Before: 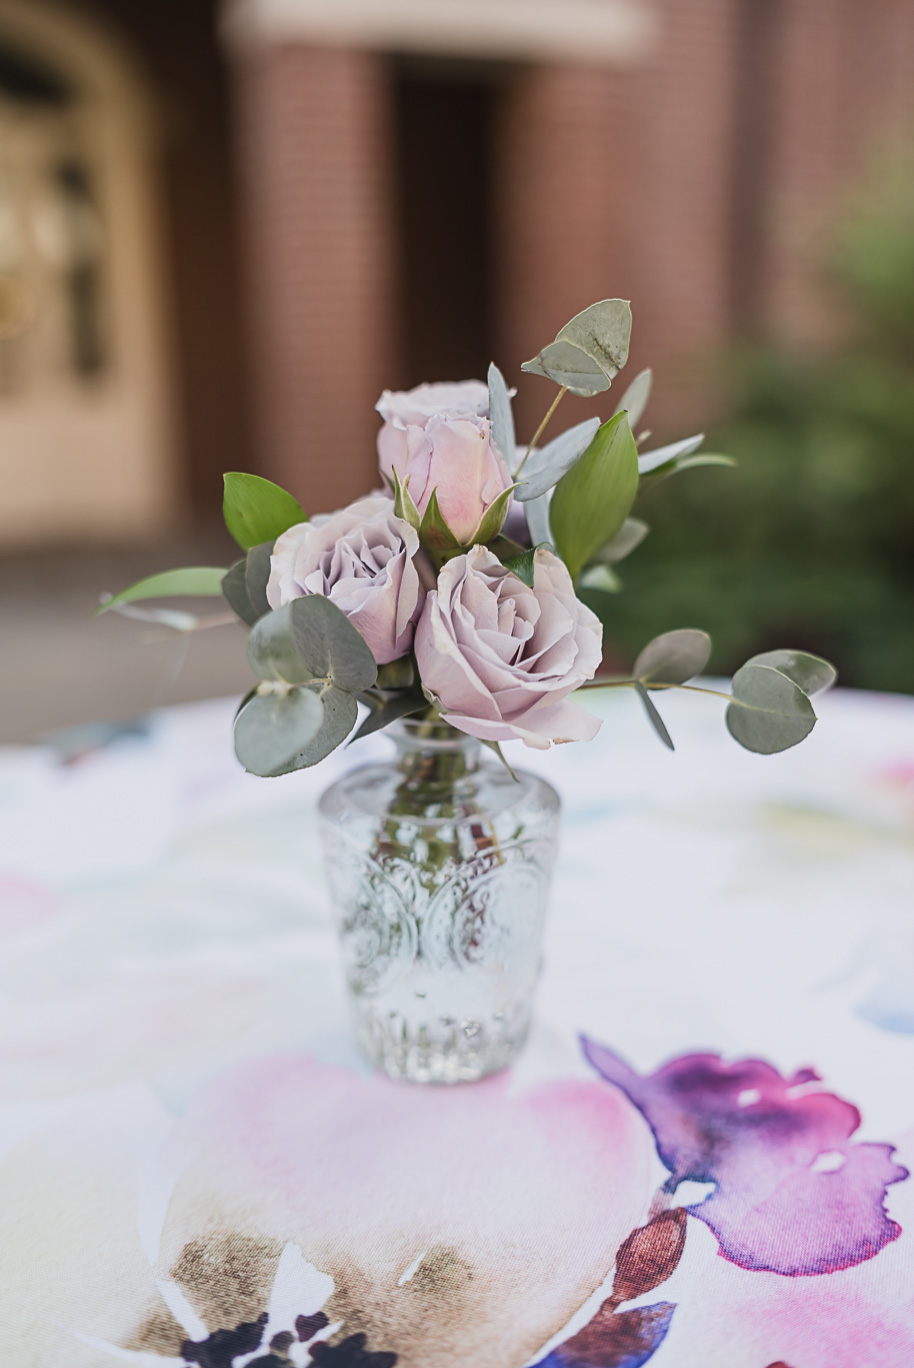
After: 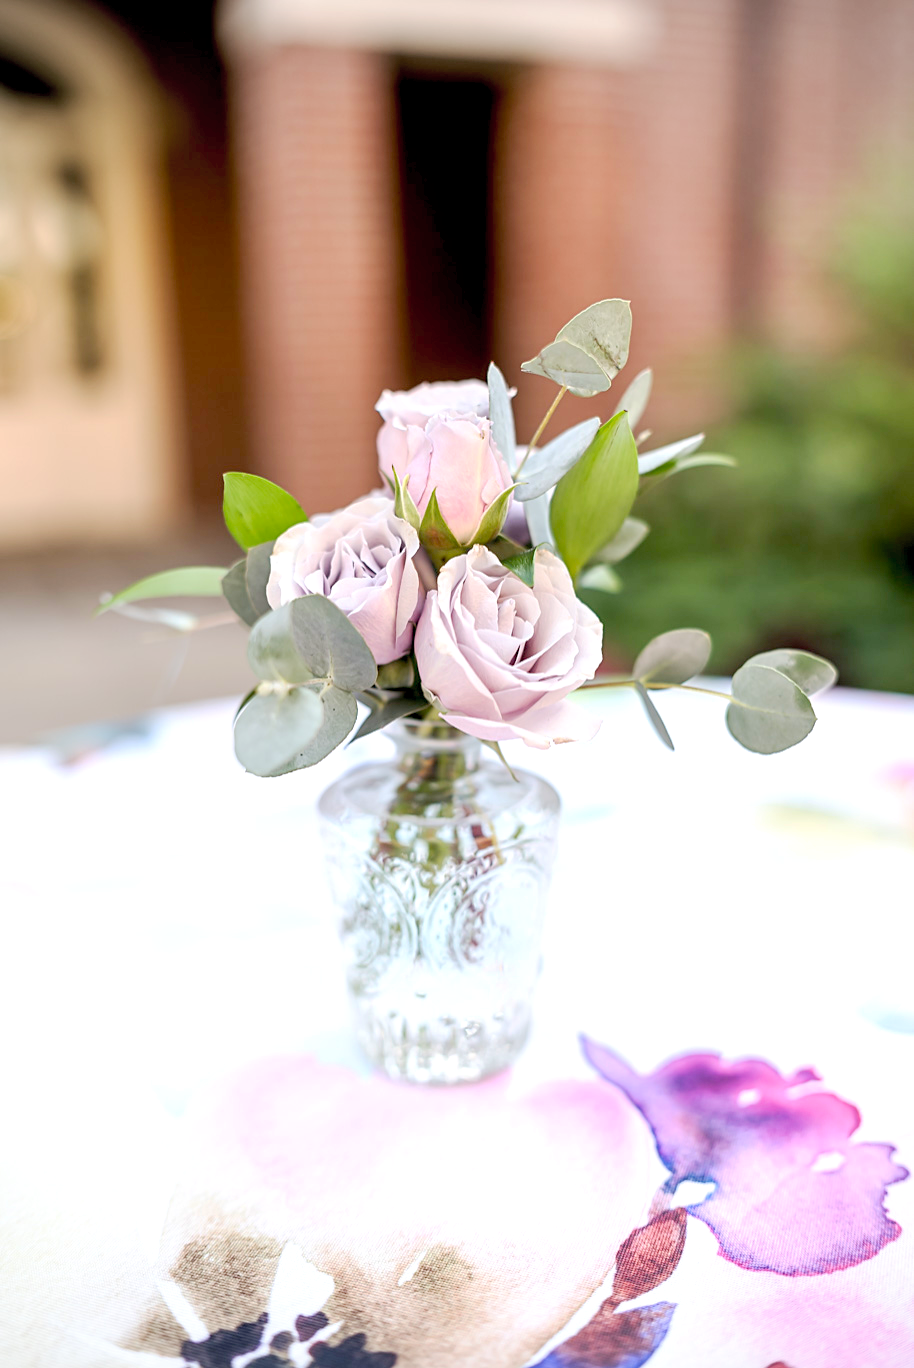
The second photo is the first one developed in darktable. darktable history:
base curve: curves: ch0 [(0, 0) (0.262, 0.32) (0.722, 0.705) (1, 1)], preserve colors none
exposure: black level correction 0.012, exposure 0.693 EV, compensate highlight preservation false
contrast brightness saturation: brightness 0.094, saturation 0.193
vignetting: brightness -0.168, unbound false
